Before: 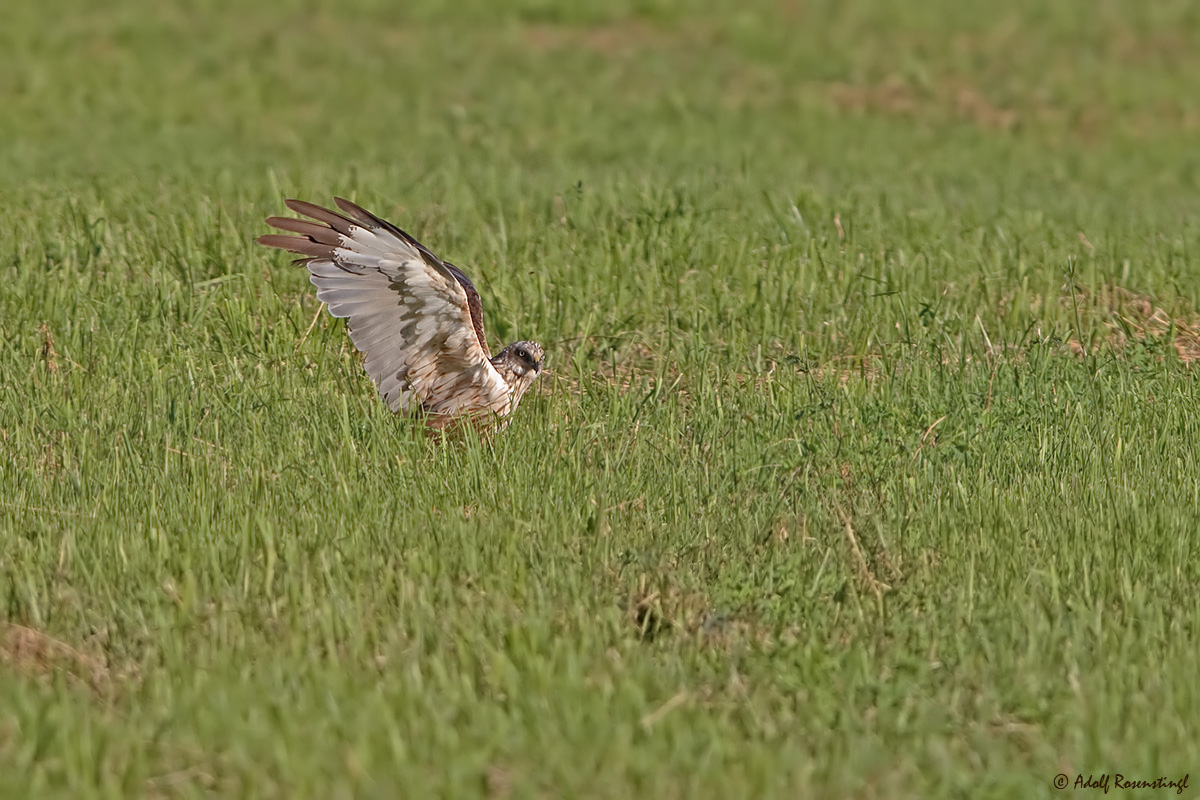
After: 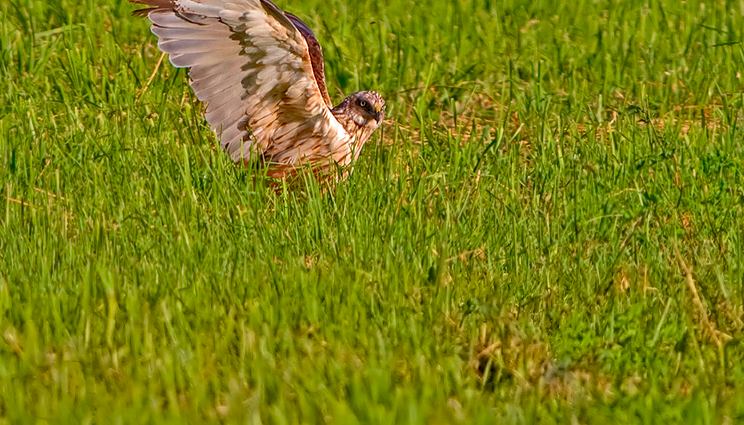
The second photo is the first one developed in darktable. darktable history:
velvia: on, module defaults
shadows and highlights: on, module defaults
local contrast: detail 130%
crop: left 13.312%, top 31.28%, right 24.627%, bottom 15.582%
color balance rgb: linear chroma grading › global chroma 15%, perceptual saturation grading › global saturation 30%
contrast brightness saturation: contrast 0.04, saturation 0.07
